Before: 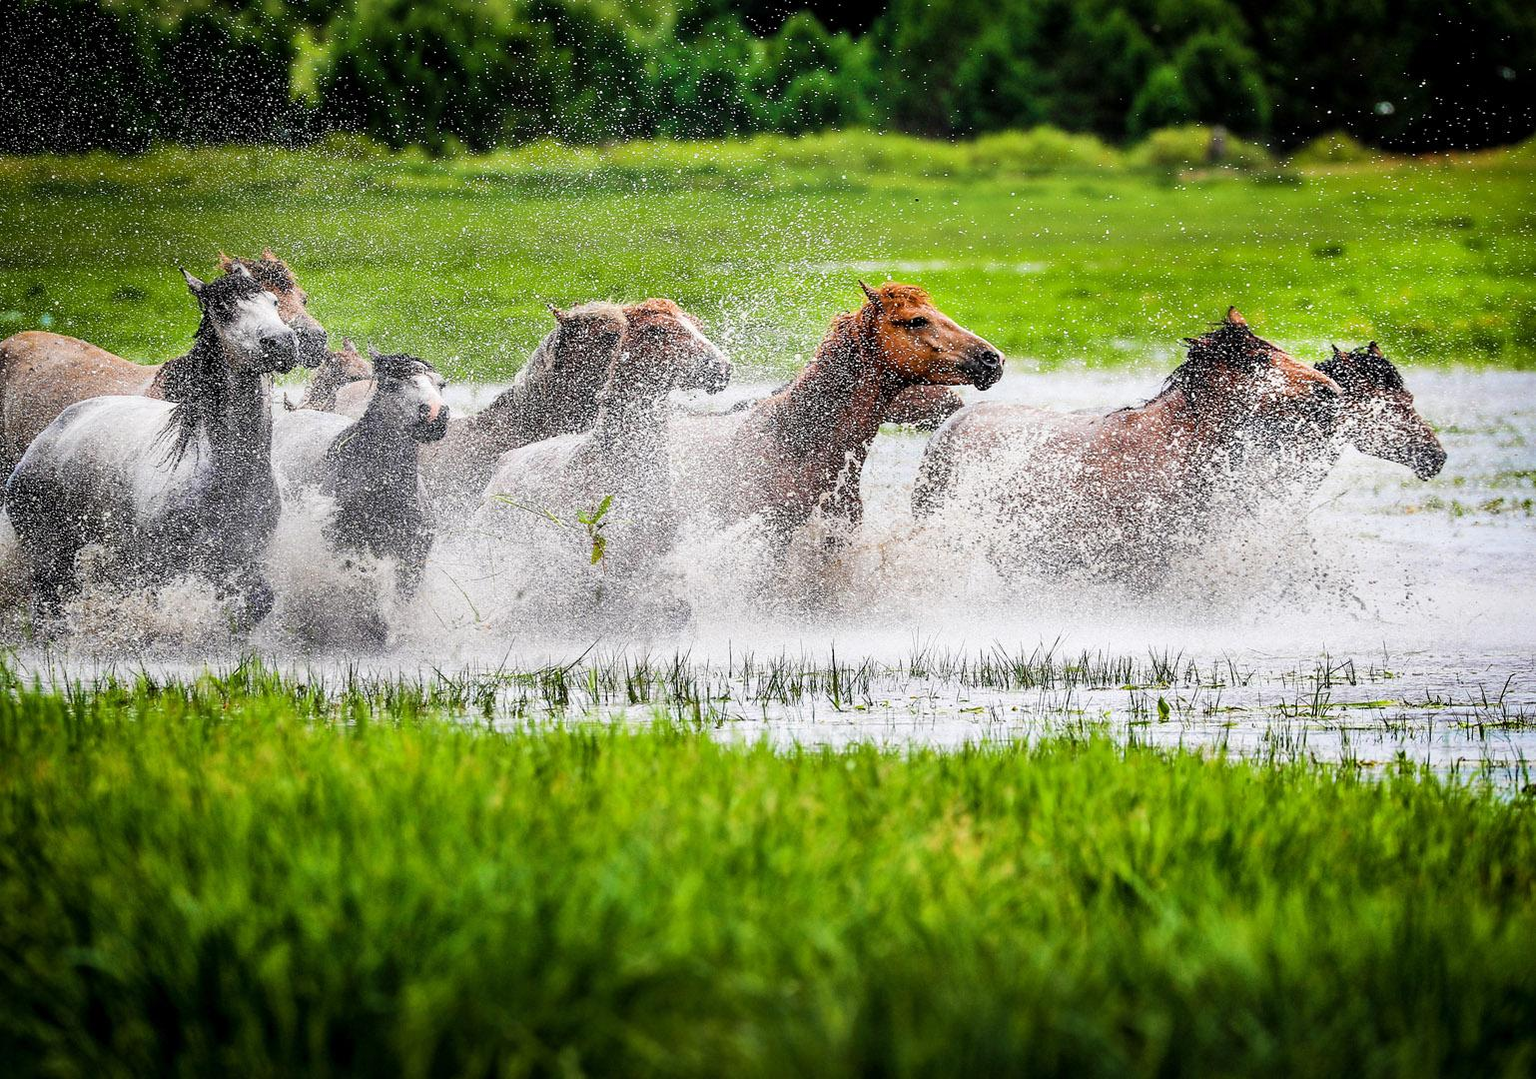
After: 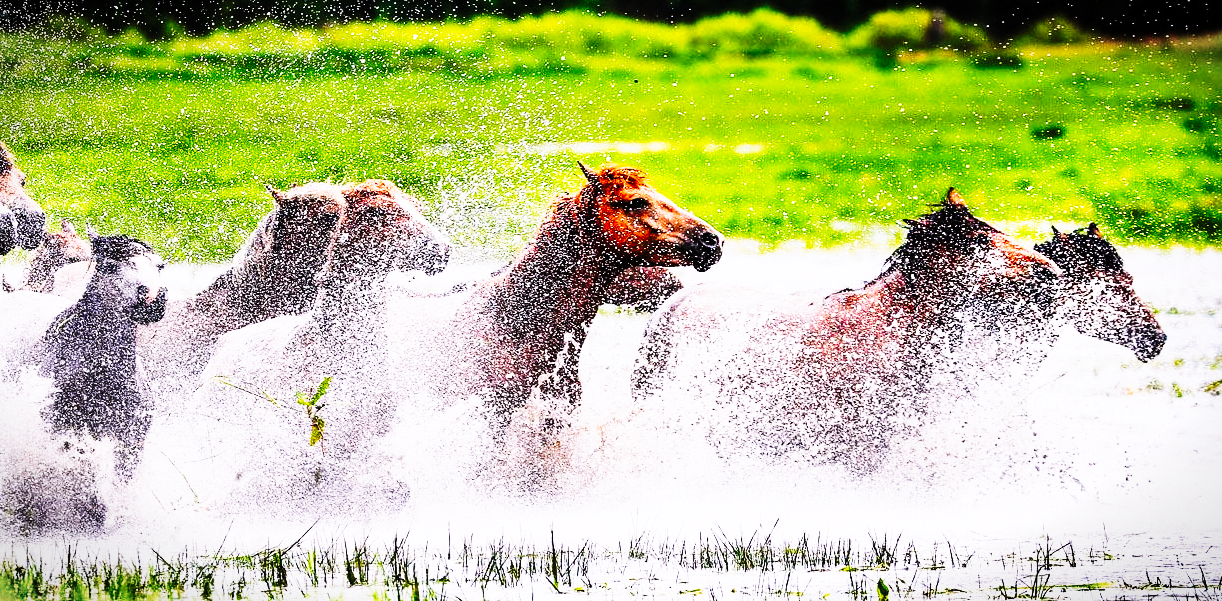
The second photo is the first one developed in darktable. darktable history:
crop: left 18.38%, top 11.092%, right 2.134%, bottom 33.217%
vignetting: fall-off start 100%, fall-off radius 64.94%, automatic ratio true, unbound false
color balance: input saturation 99%
white balance: red 1.05, blue 1.072
tone curve: curves: ch0 [(0, 0) (0.003, 0.004) (0.011, 0.006) (0.025, 0.008) (0.044, 0.012) (0.069, 0.017) (0.1, 0.021) (0.136, 0.029) (0.177, 0.043) (0.224, 0.062) (0.277, 0.108) (0.335, 0.166) (0.399, 0.301) (0.468, 0.467) (0.543, 0.64) (0.623, 0.803) (0.709, 0.908) (0.801, 0.969) (0.898, 0.988) (1, 1)], preserve colors none
